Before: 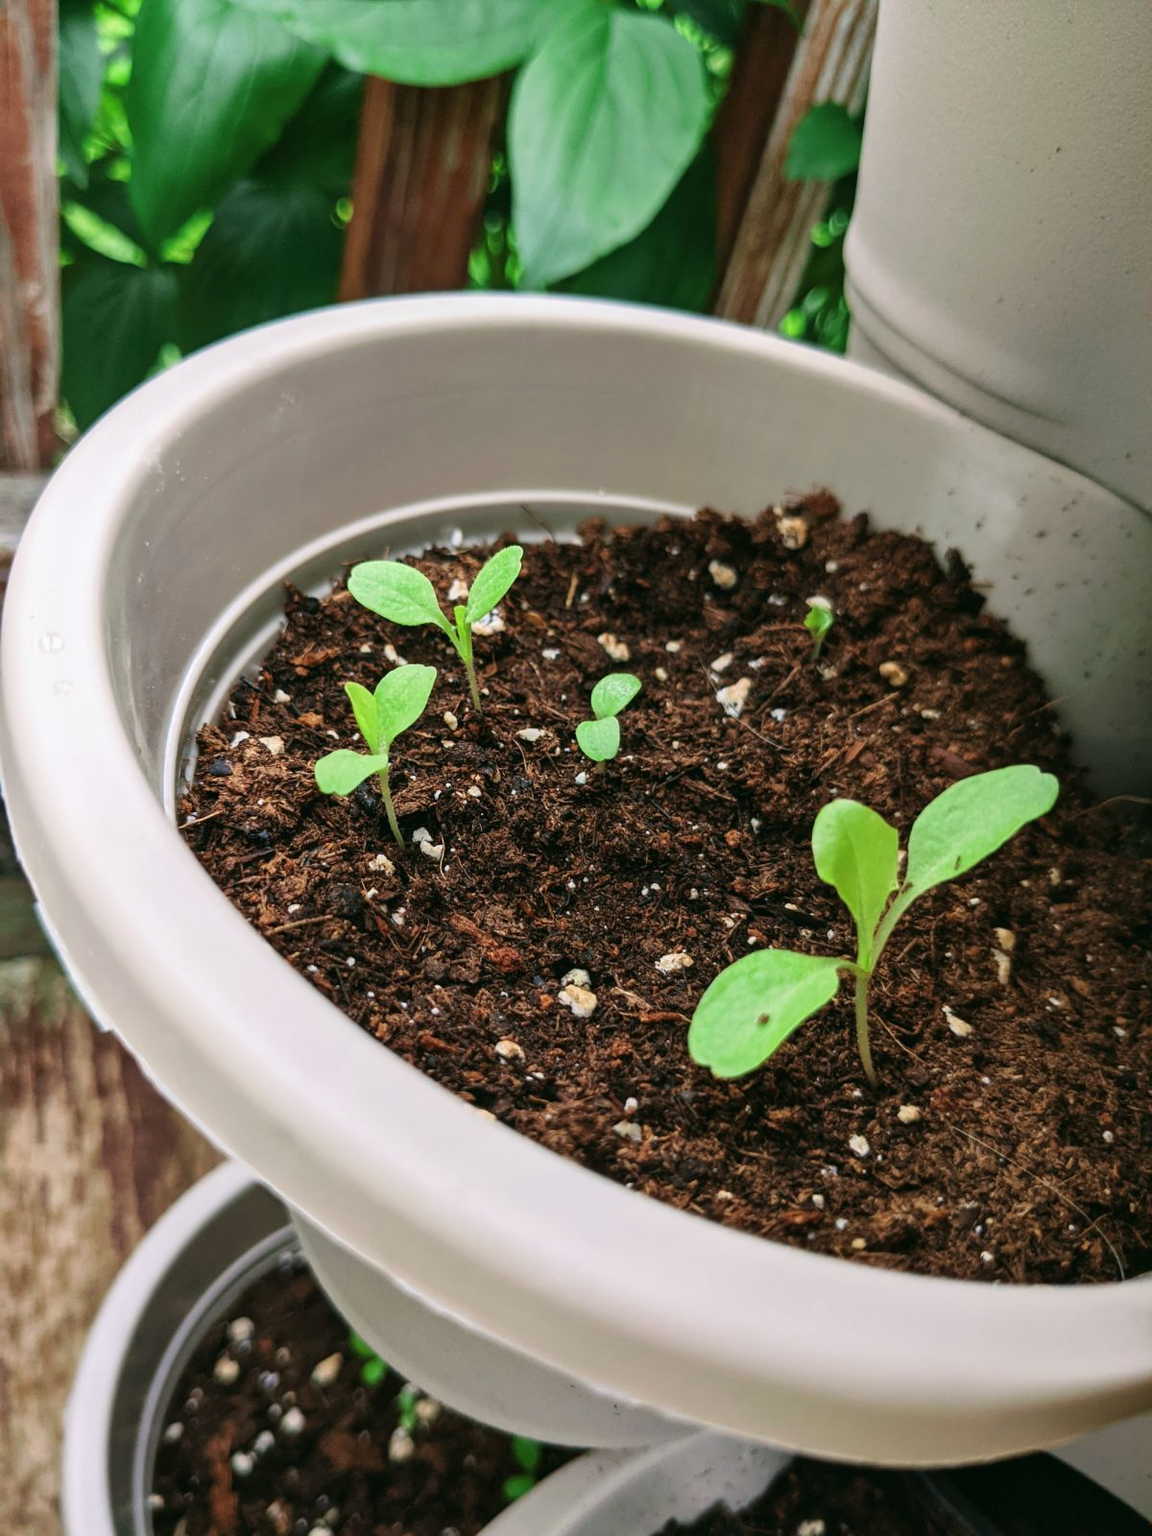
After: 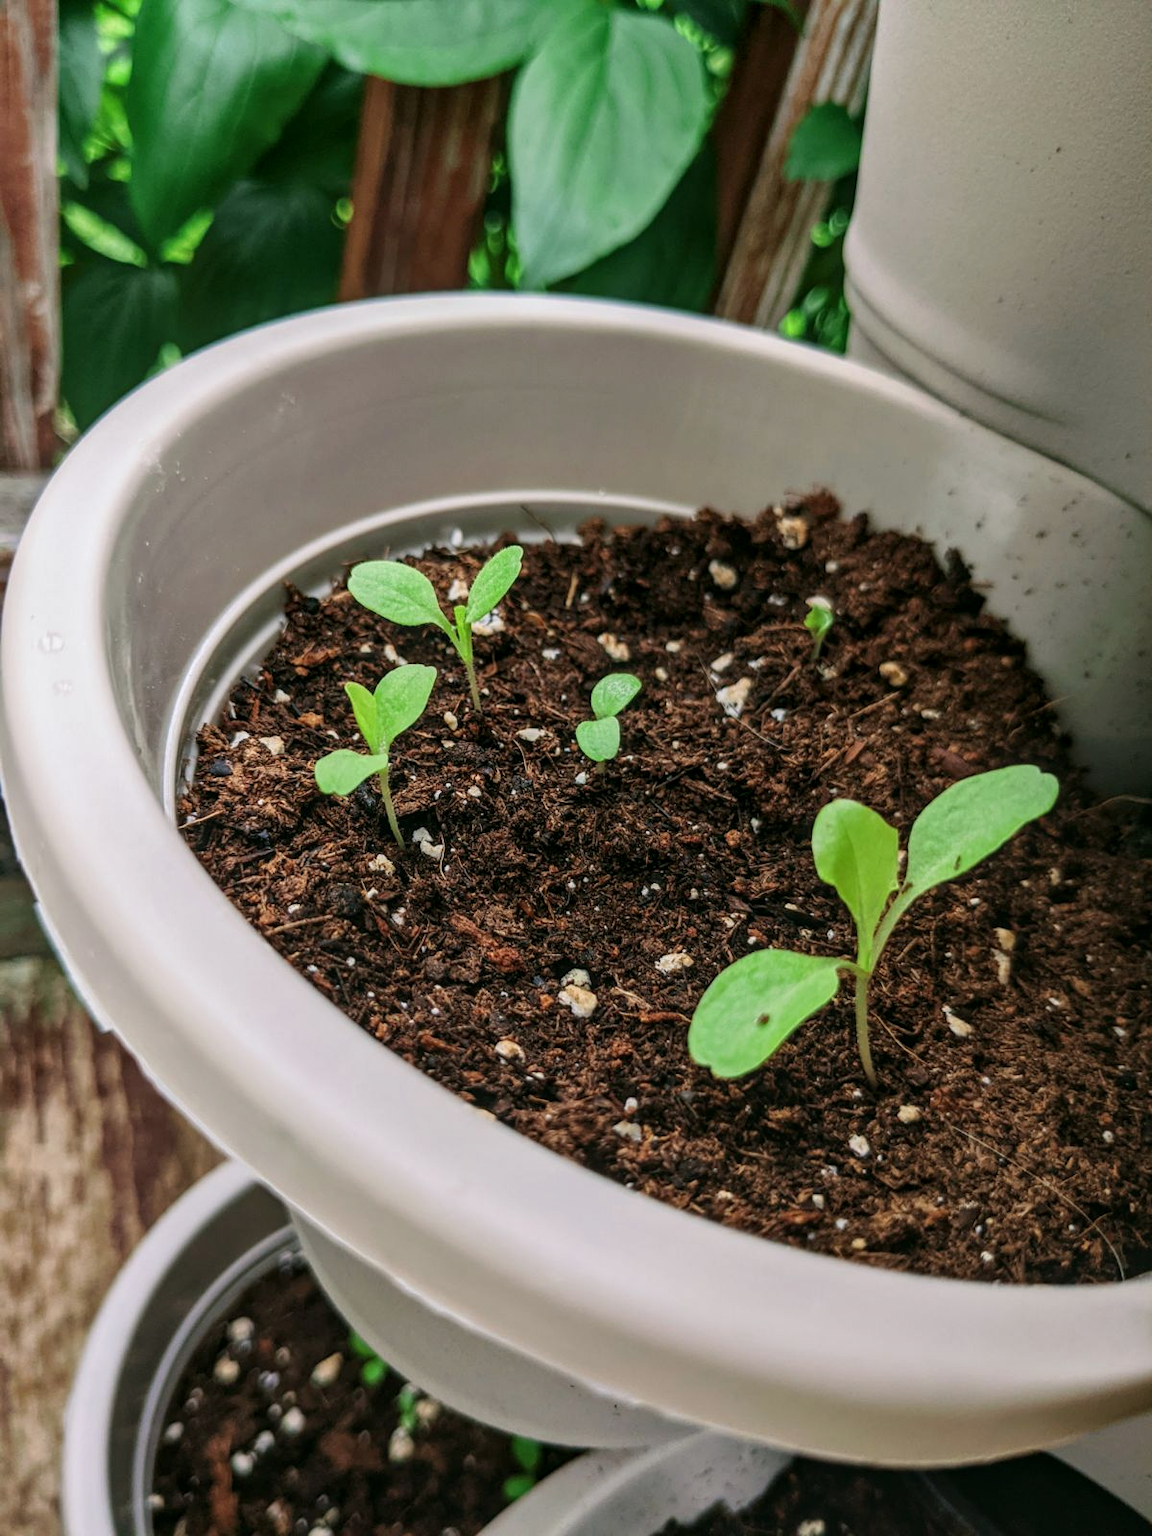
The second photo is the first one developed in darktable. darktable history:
exposure: exposure -0.21 EV, compensate highlight preservation false
local contrast: on, module defaults
